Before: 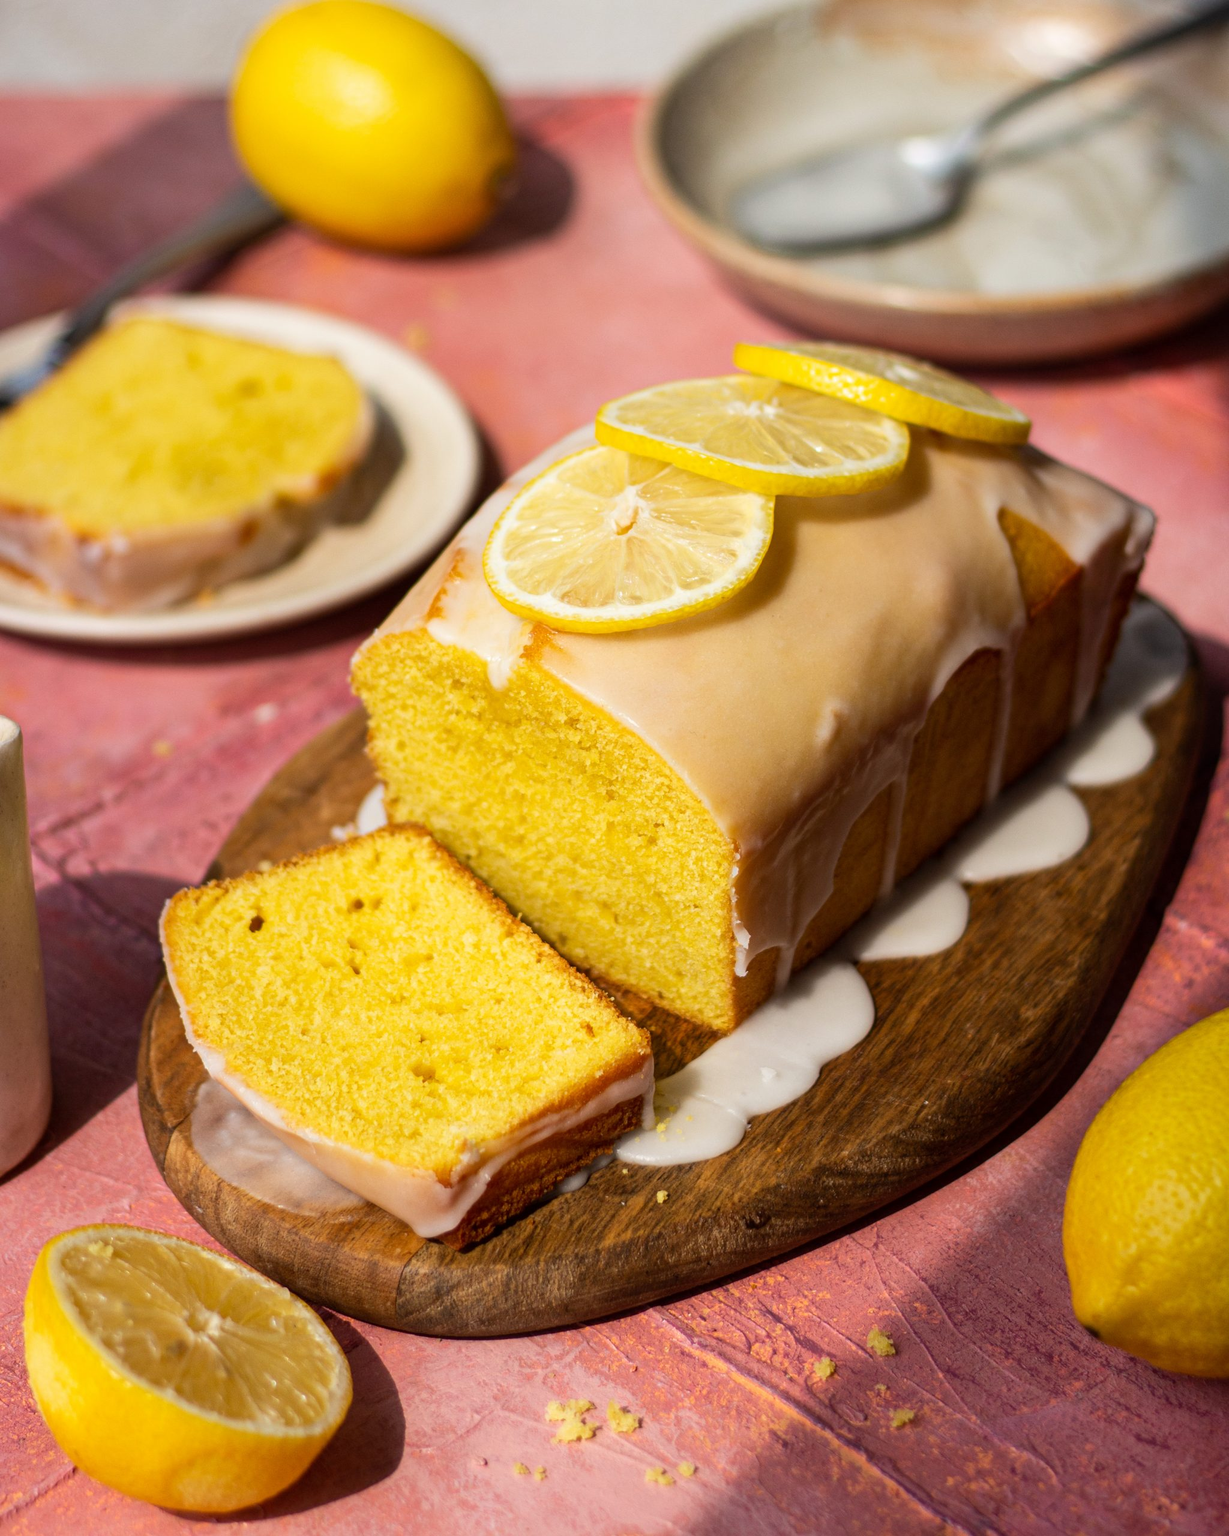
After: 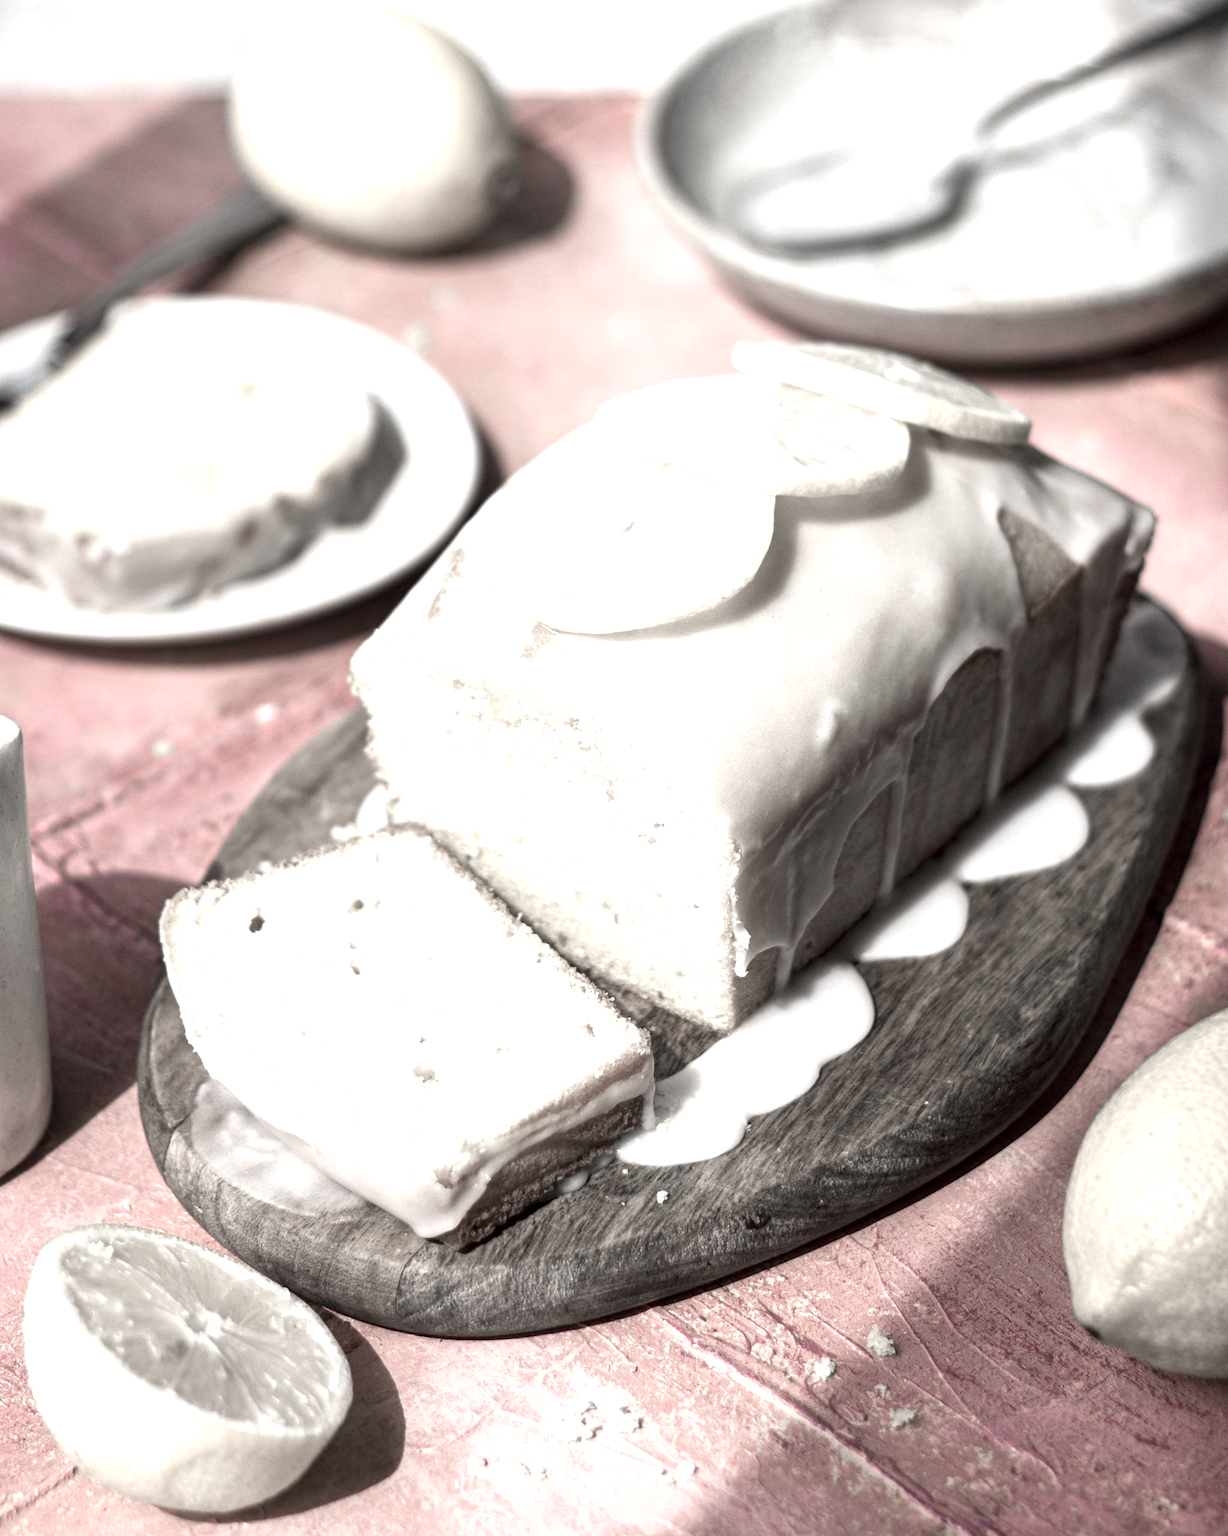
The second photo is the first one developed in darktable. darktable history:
local contrast: highlights 101%, shadows 101%, detail 120%, midtone range 0.2
color zones: curves: ch1 [(0, 0.34) (0.143, 0.164) (0.286, 0.152) (0.429, 0.176) (0.571, 0.173) (0.714, 0.188) (0.857, 0.199) (1, 0.34)], mix 30.16%
exposure: black level correction 0, exposure 1.095 EV, compensate highlight preservation false
